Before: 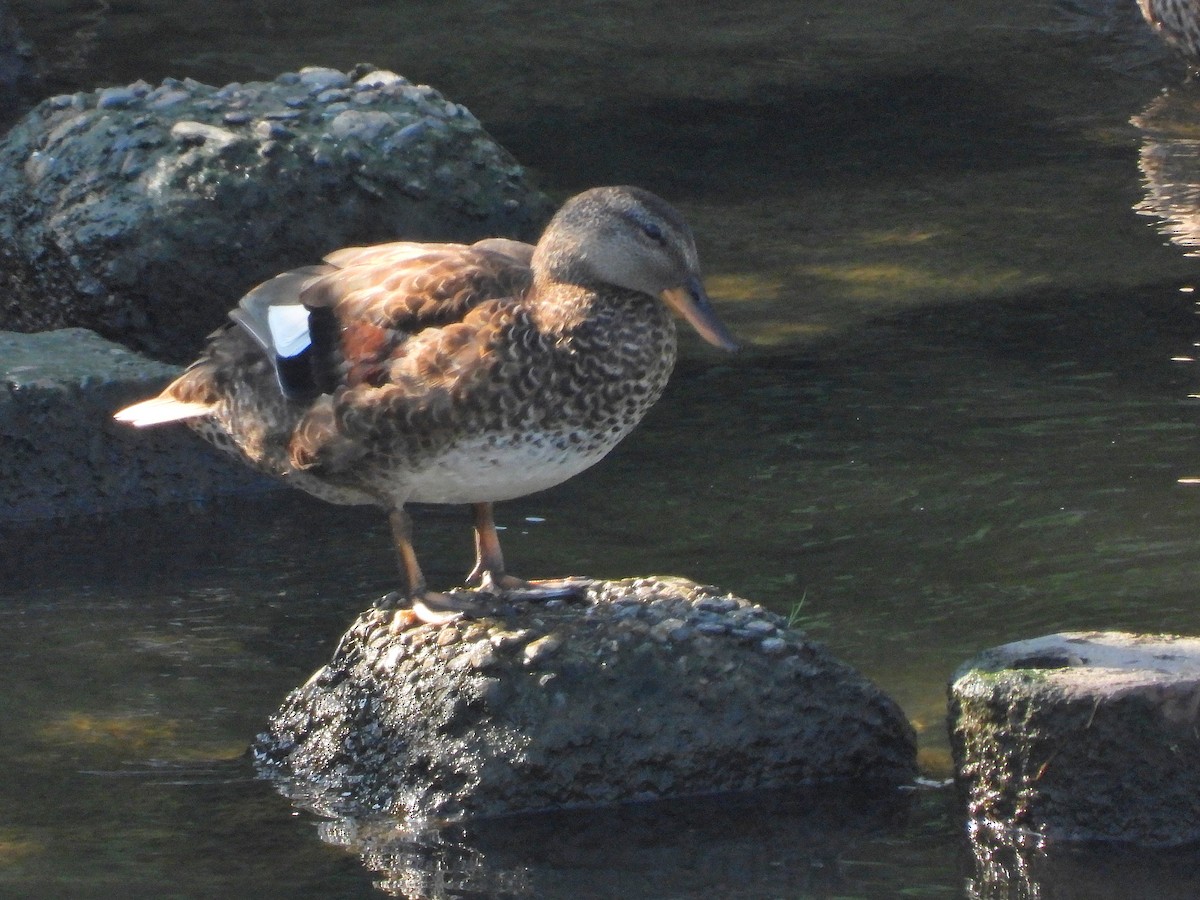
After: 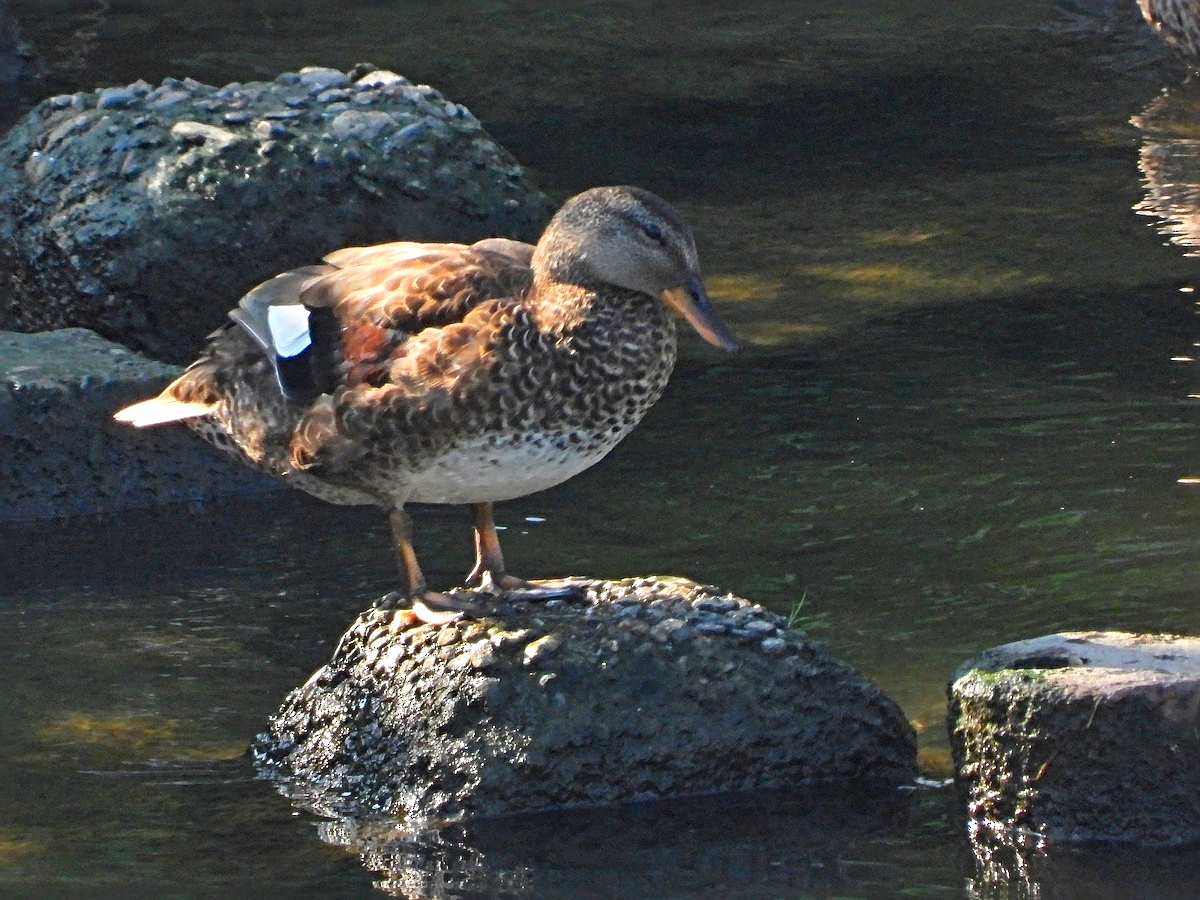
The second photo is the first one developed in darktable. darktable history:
contrast brightness saturation: contrast 0.09, saturation 0.28
sharpen: radius 4.883
